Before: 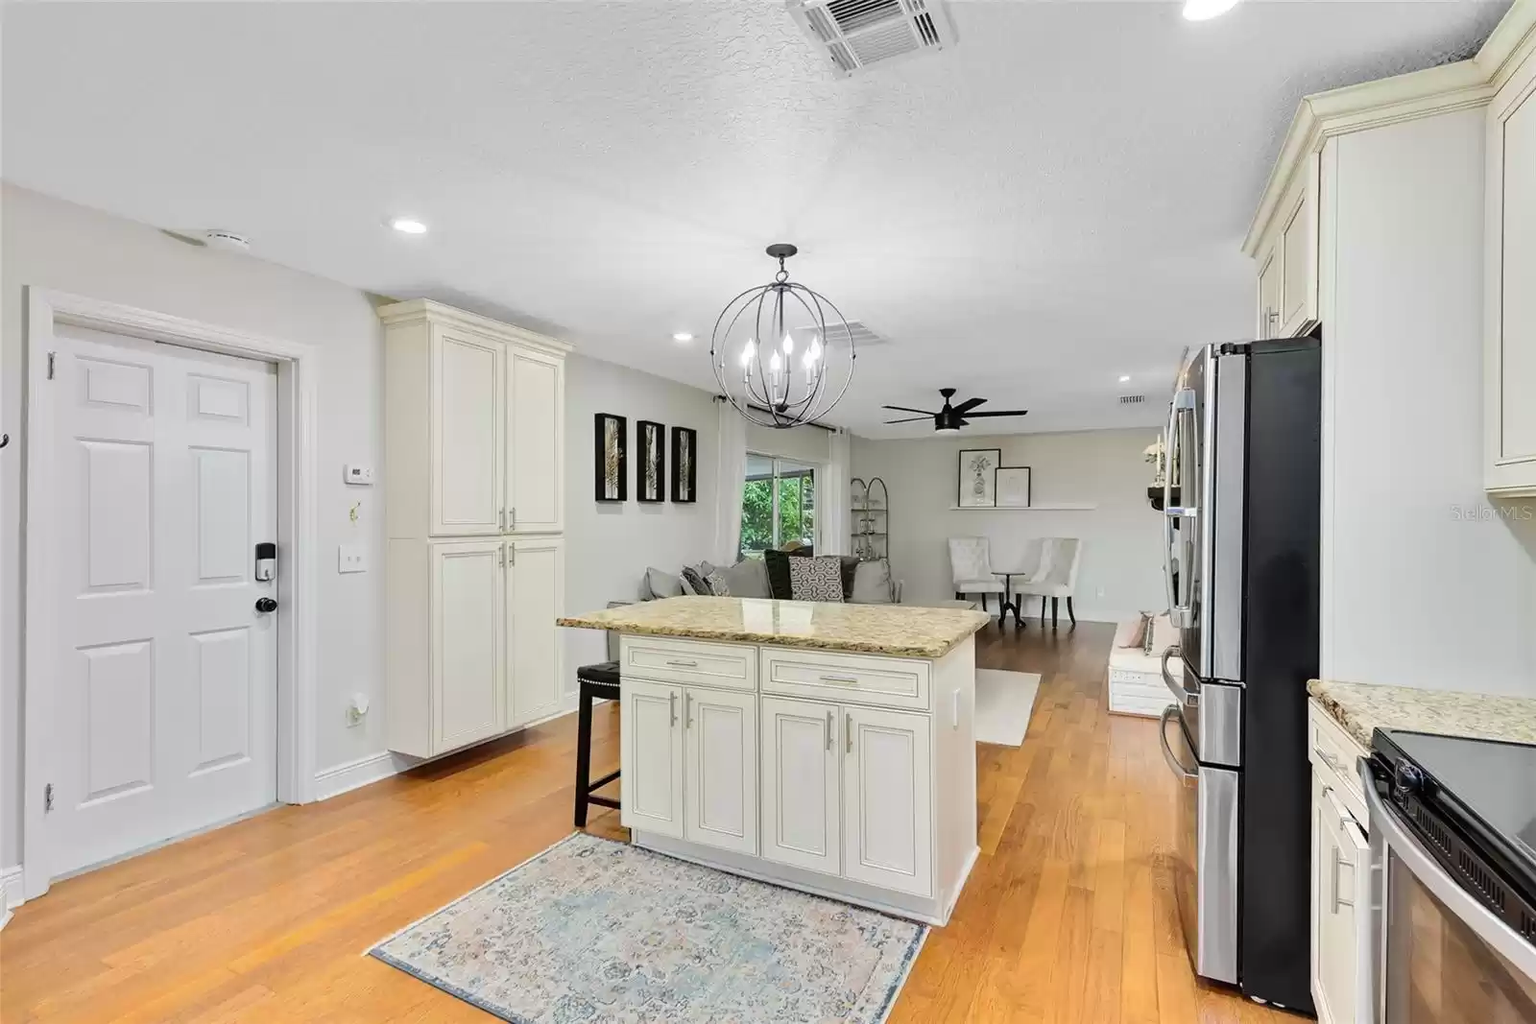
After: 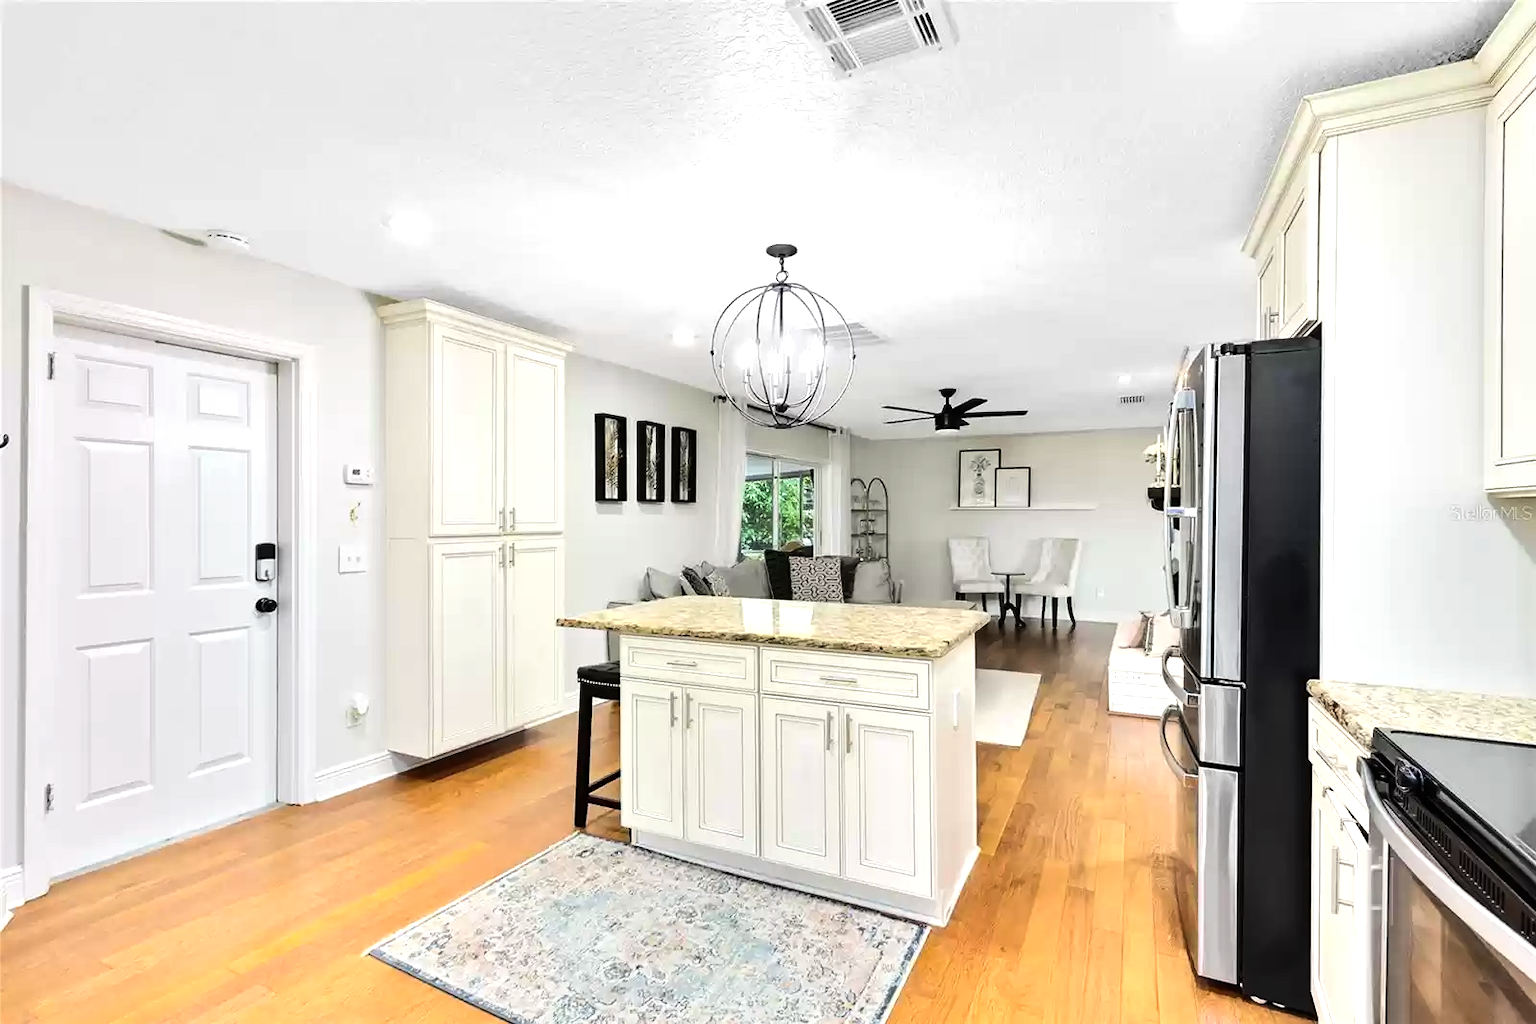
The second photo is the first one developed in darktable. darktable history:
exposure: compensate highlight preservation false
tone equalizer: -8 EV -0.75 EV, -7 EV -0.7 EV, -6 EV -0.6 EV, -5 EV -0.4 EV, -3 EV 0.4 EV, -2 EV 0.6 EV, -1 EV 0.7 EV, +0 EV 0.75 EV, edges refinement/feathering 500, mask exposure compensation -1.57 EV, preserve details no
